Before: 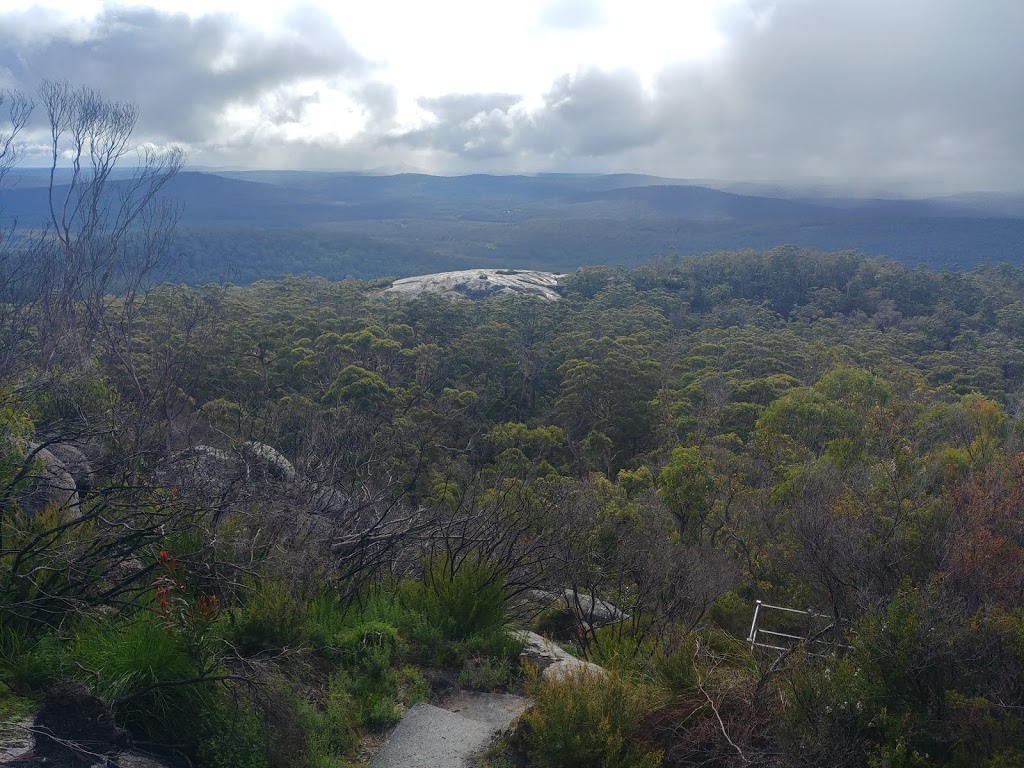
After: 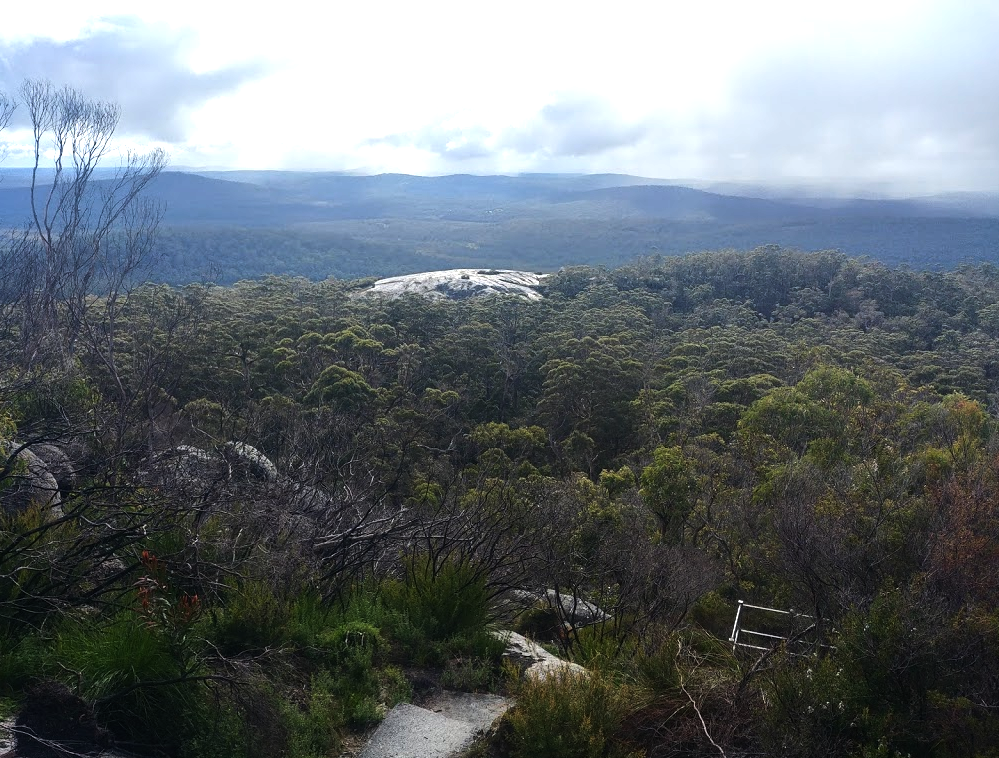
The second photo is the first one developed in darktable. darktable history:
tone equalizer: -8 EV -1.08 EV, -7 EV -1.01 EV, -6 EV -0.867 EV, -5 EV -0.578 EV, -3 EV 0.578 EV, -2 EV 0.867 EV, -1 EV 1.01 EV, +0 EV 1.08 EV, edges refinement/feathering 500, mask exposure compensation -1.57 EV, preserve details no
crop and rotate: left 1.774%, right 0.633%, bottom 1.28%
